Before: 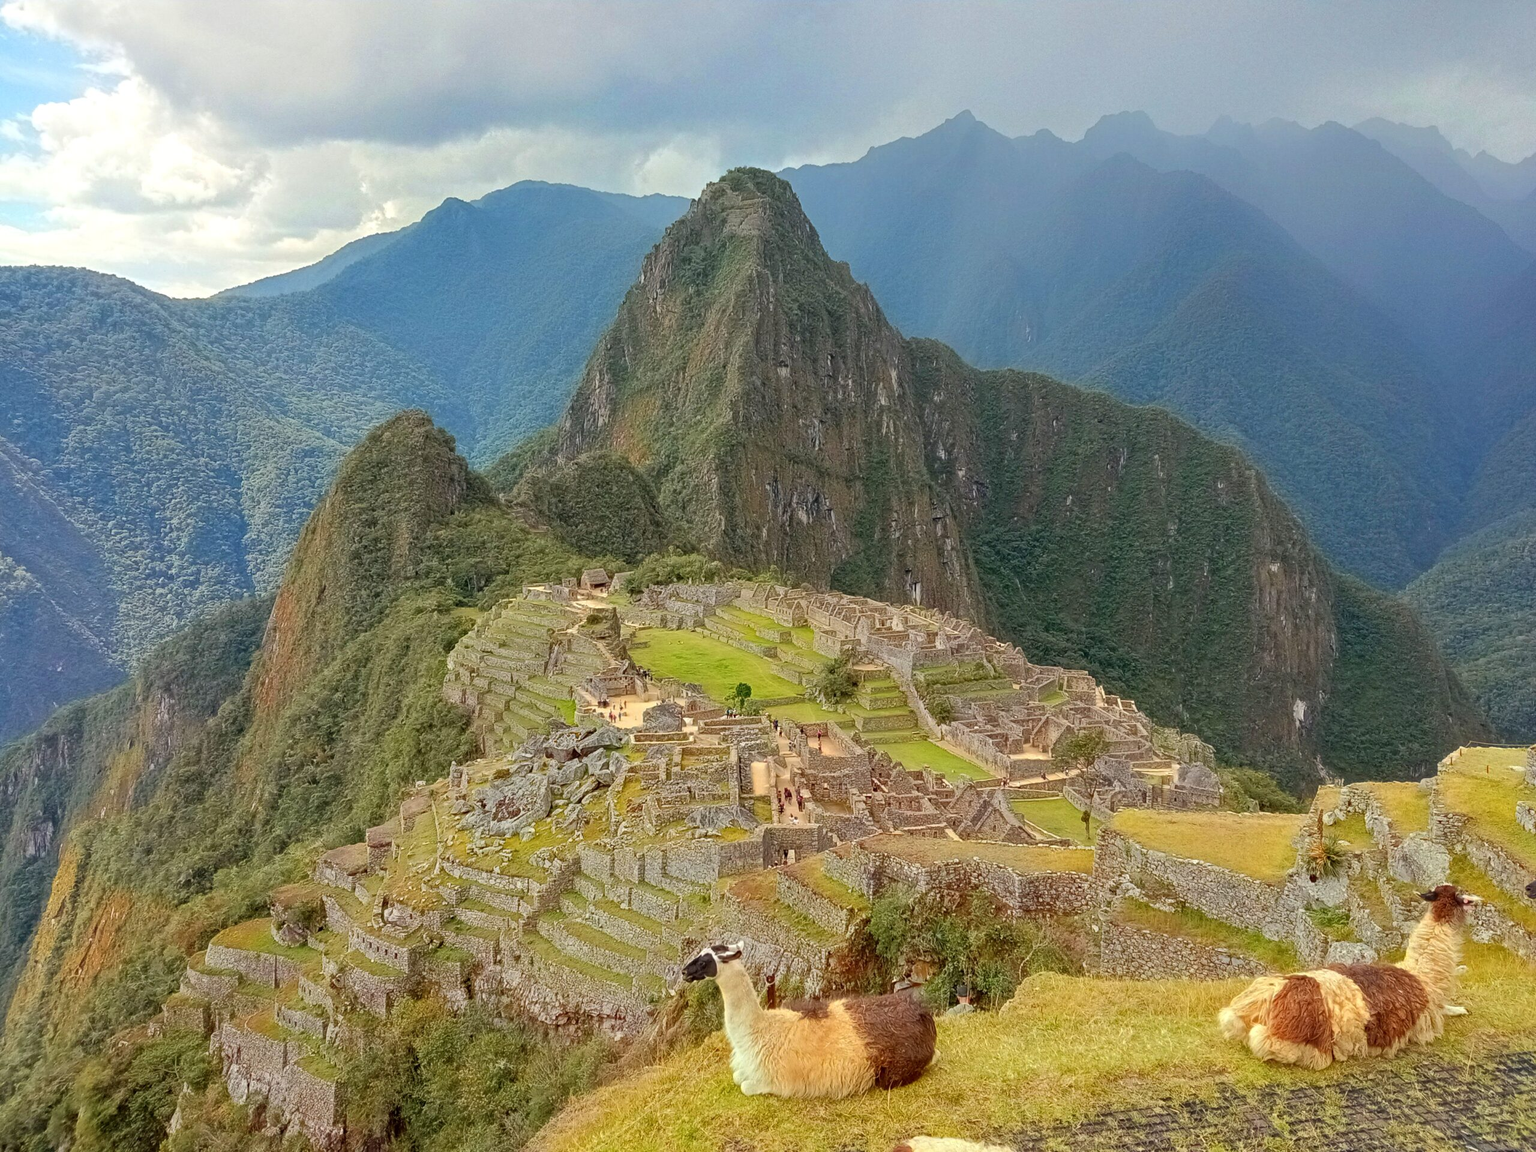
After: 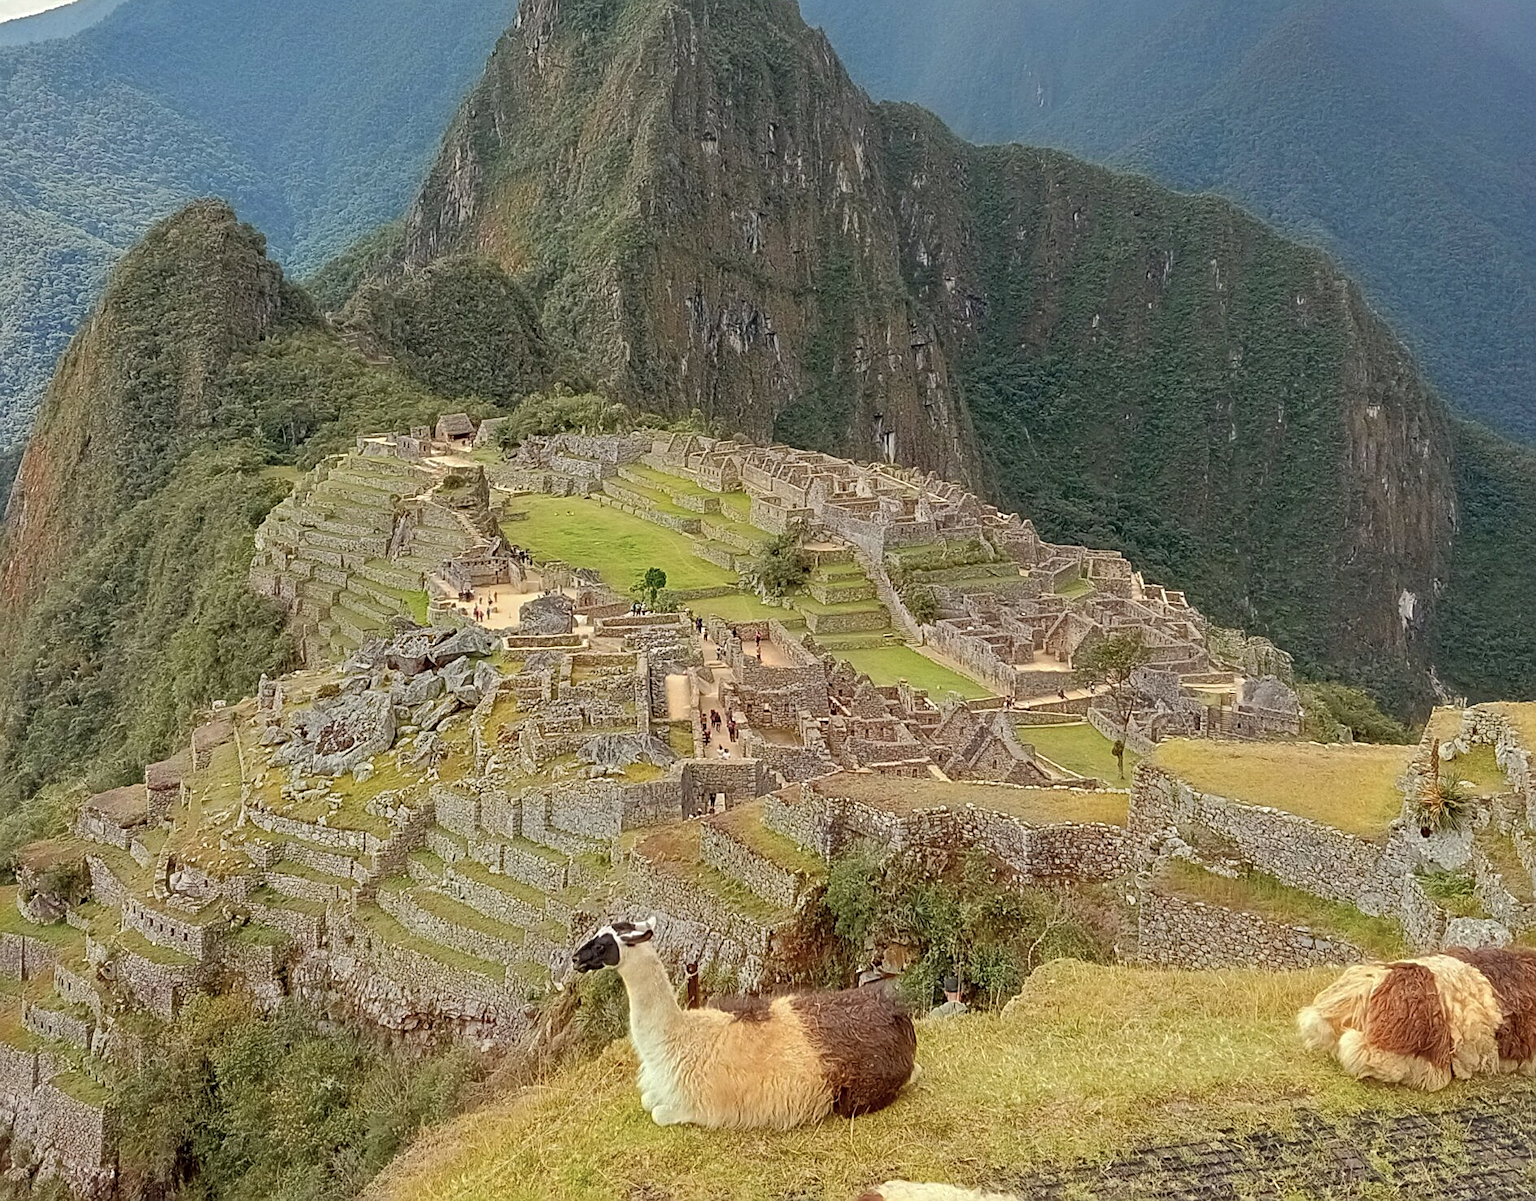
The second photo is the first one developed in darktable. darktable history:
color correction: saturation 0.8
local contrast: mode bilateral grid, contrast 100, coarseness 100, detail 91%, midtone range 0.2
crop: left 16.871%, top 22.857%, right 9.116%
sharpen: on, module defaults
exposure: black level correction 0.001, compensate highlight preservation false
